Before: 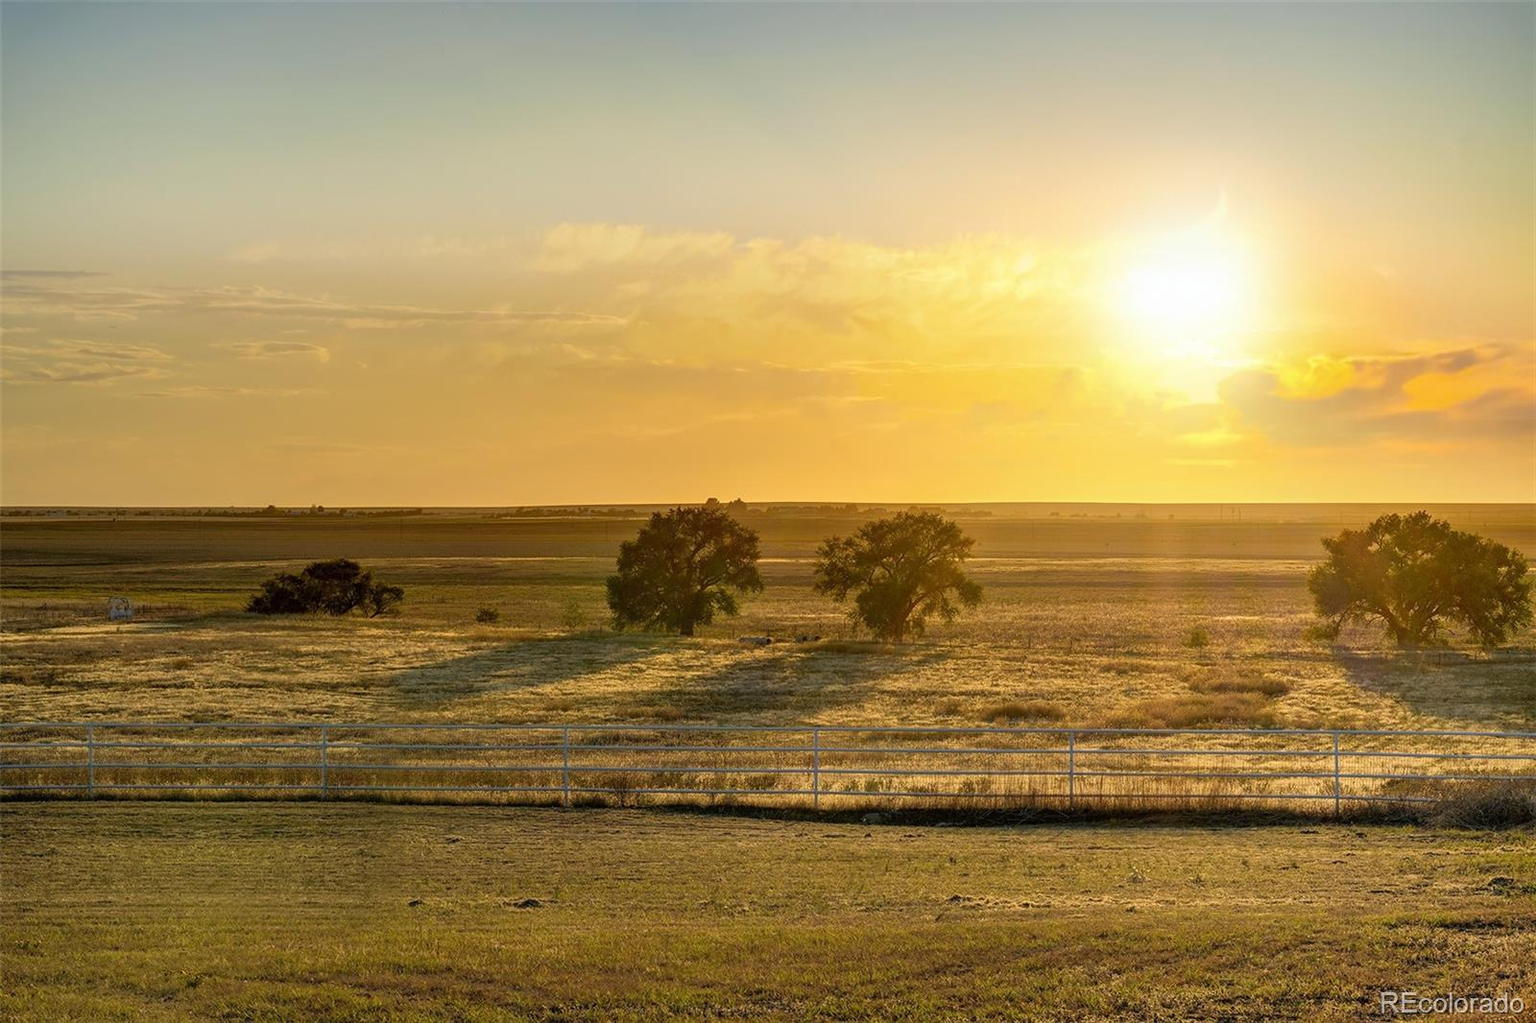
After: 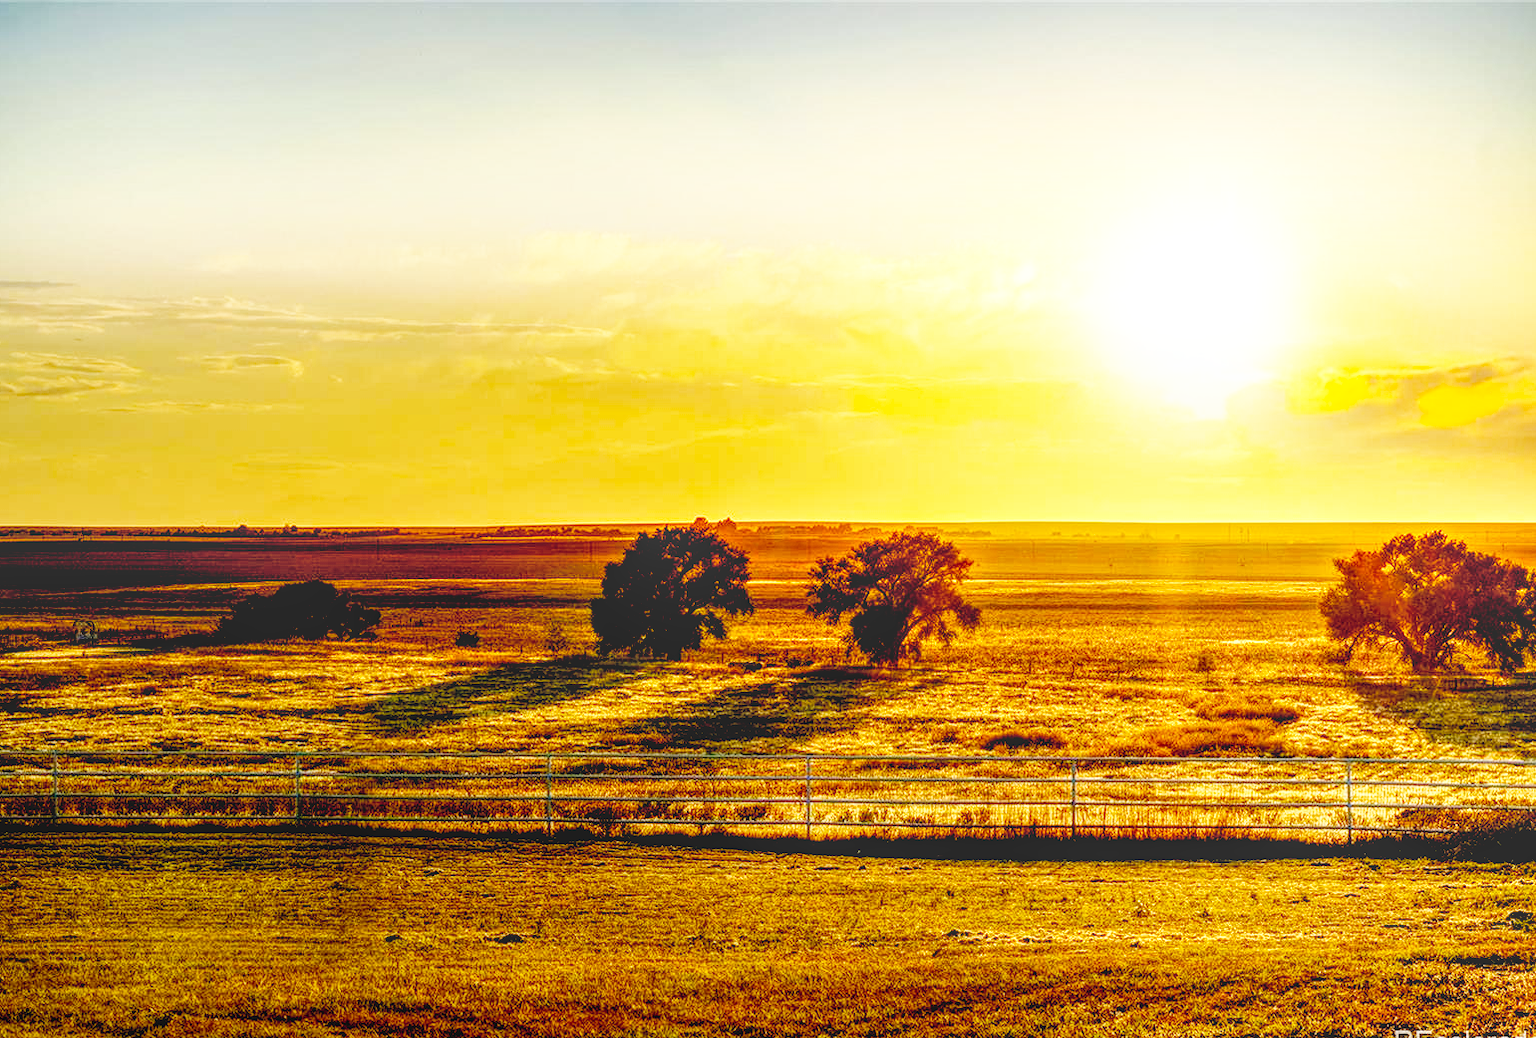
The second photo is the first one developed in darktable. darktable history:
local contrast: highlights 66%, shadows 33%, detail 166%, midtone range 0.2
exposure: black level correction 0.056, exposure -0.033 EV, compensate highlight preservation false
base curve: curves: ch0 [(0, 0) (0.007, 0.004) (0.027, 0.03) (0.046, 0.07) (0.207, 0.54) (0.442, 0.872) (0.673, 0.972) (1, 1)], preserve colors none
crop and rotate: left 2.528%, right 1.145%, bottom 2.171%
